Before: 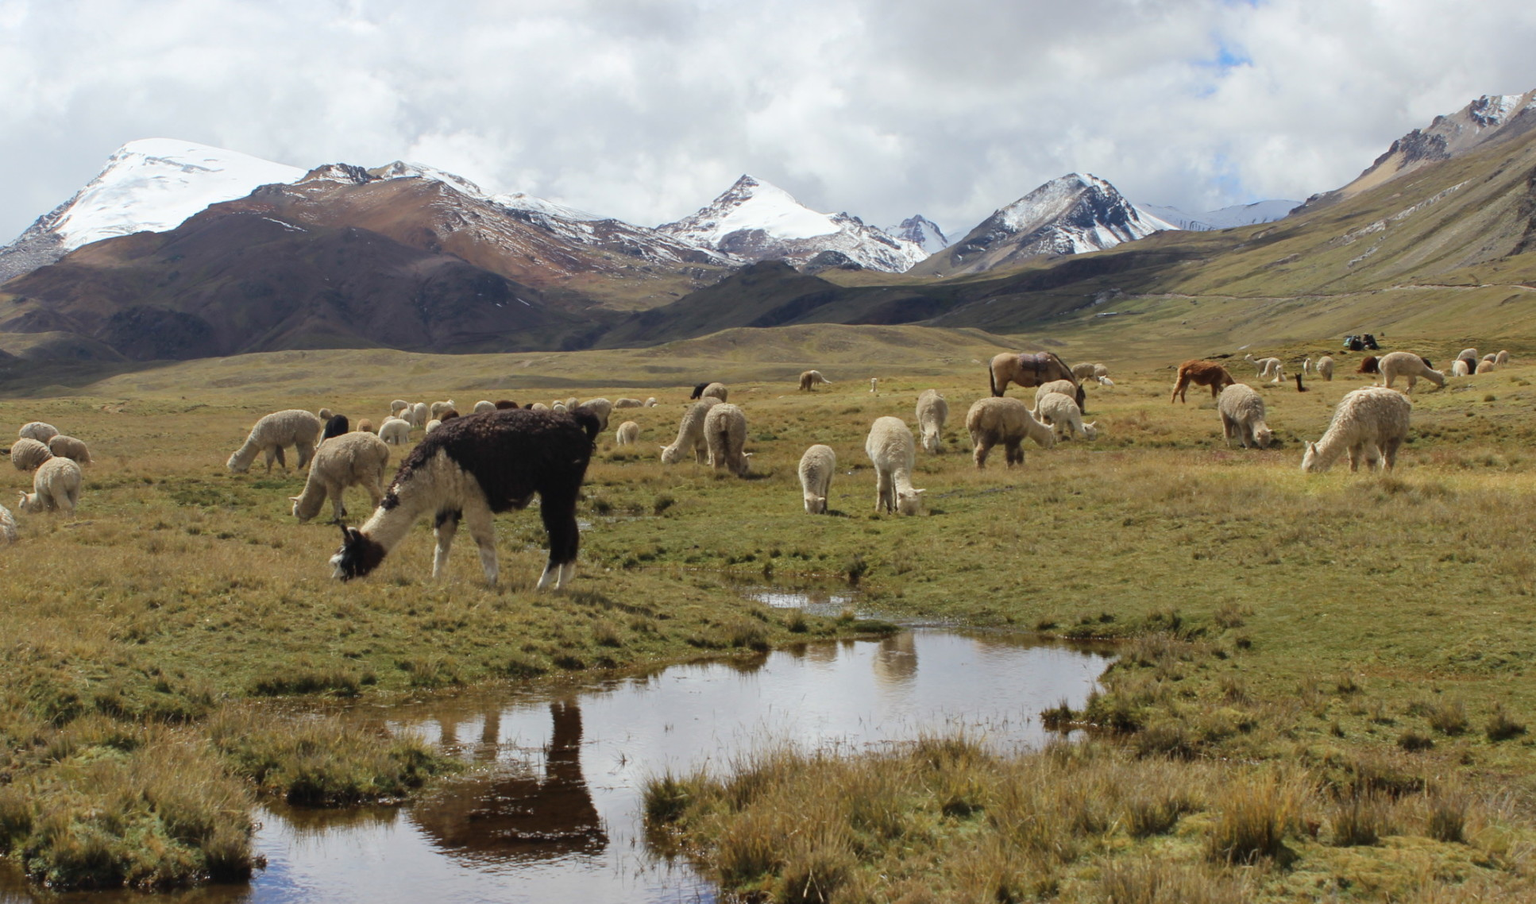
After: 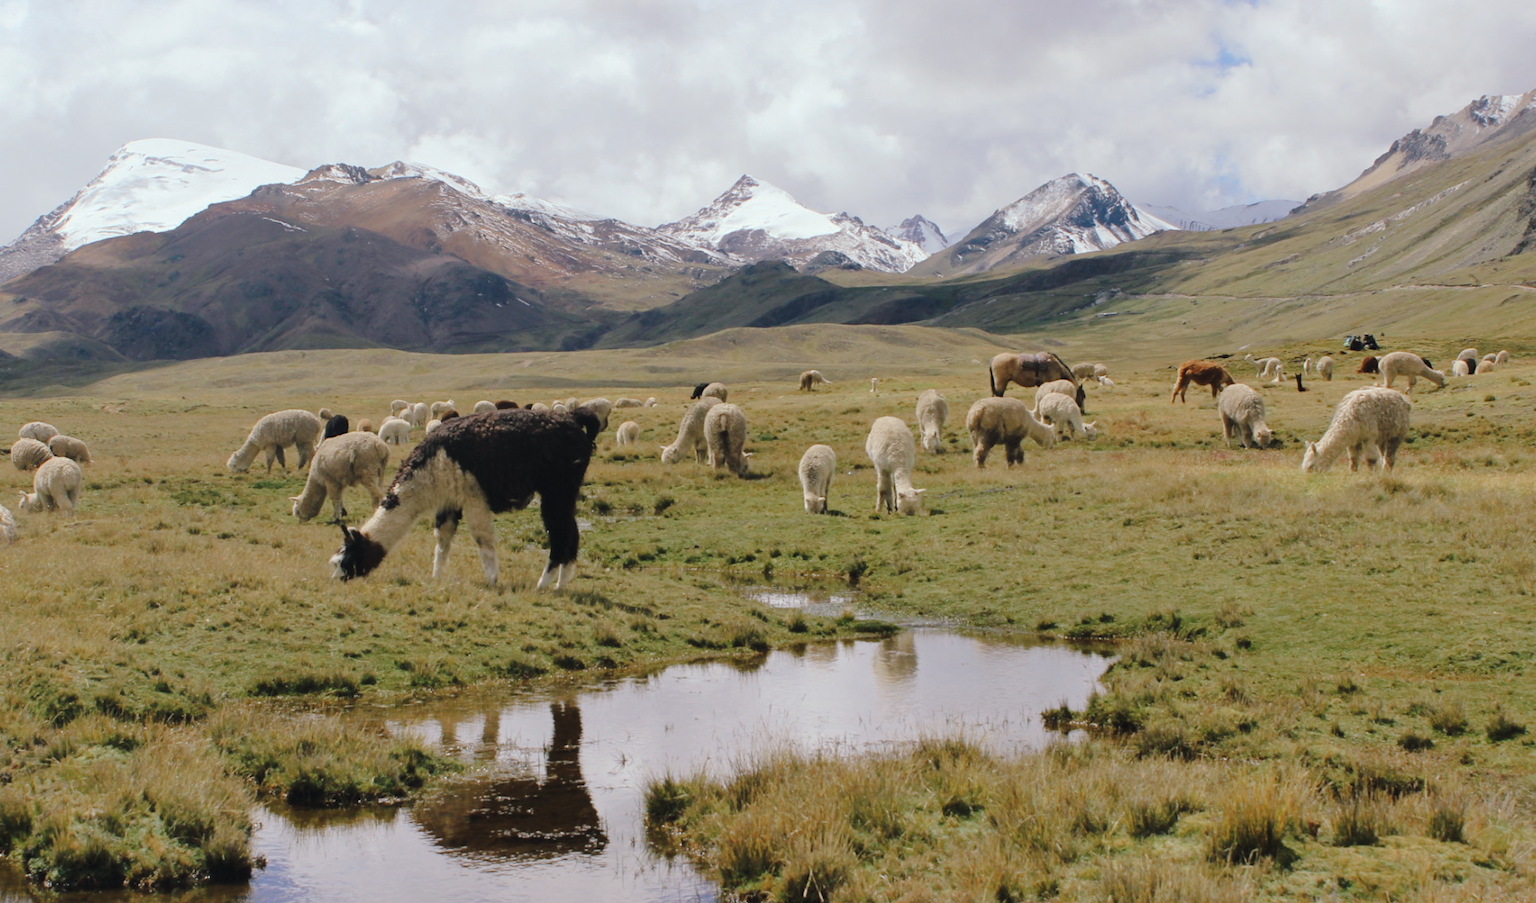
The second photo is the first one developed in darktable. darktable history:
tone curve: curves: ch0 [(0, 0) (0.003, 0.004) (0.011, 0.01) (0.025, 0.025) (0.044, 0.042) (0.069, 0.064) (0.1, 0.093) (0.136, 0.13) (0.177, 0.182) (0.224, 0.241) (0.277, 0.322) (0.335, 0.409) (0.399, 0.482) (0.468, 0.551) (0.543, 0.606) (0.623, 0.672) (0.709, 0.73) (0.801, 0.81) (0.898, 0.885) (1, 1)], preserve colors none
color look up table: target L [94.89, 89.03, 89.4, 84.5, 76.74, 72.17, 67.07, 58.82, 49.13, 39.31, 39.58, 22.95, 3.731, 200.98, 82.23, 76.11, 62.26, 59.24, 57.97, 50.18, 51.62, 42.1, 41.63, 30.79, 27.72, 21.38, 95.11, 74.68, 73.37, 63.22, 68.85, 59.03, 55.67, 57.9, 45.87, 39.78, 48.4, 42.2, 37.39, 25.29, 25.38, 15.21, 3.038, 87.97, 68.94, 59.62, 62.18, 48.63, 33.53], target a [-8.287, -28.96, -32.21, -57.85, -6.52, -9.552, -23.22, -66.99, -27.31, -29.4, -36.68, -22.84, -5.569, 0, 8.685, 36.12, 46.85, 14.58, 70.56, 32.93, 73.71, 33.07, 68.52, 5.746, -0.575, 34.03, 3.578, 24.28, 40.14, 39.1, 66.07, 7.65, 78.74, 52.55, 32.79, 6.433, 32.39, 59.51, 61.15, 8.026, 31.59, 26.58, 7.816, -43.38, -20.73, 4.53, -43.81, -24.38, -13.57], target b [32.69, 52.84, 17.28, 21.34, 30.93, 2.346, 60.86, 48.65, 18.53, 35.05, 26.36, 19.28, 2.624, -0.001, 71.62, 7.758, 54.19, 16.36, 33.35, 25.34, 18.46, 45.03, 51.48, 2.699, 29.38, 23.88, -3.944, -30.12, -31.66, -9.566, -36.51, -54.82, -18.73, -55.61, -36.09, -50.43, -65.71, -51.08, -1.852, -22.8, -64.96, -47.54, -14.47, -13.8, -33.76, -21.01, -2.921, -20.11, -2.481], num patches 49
